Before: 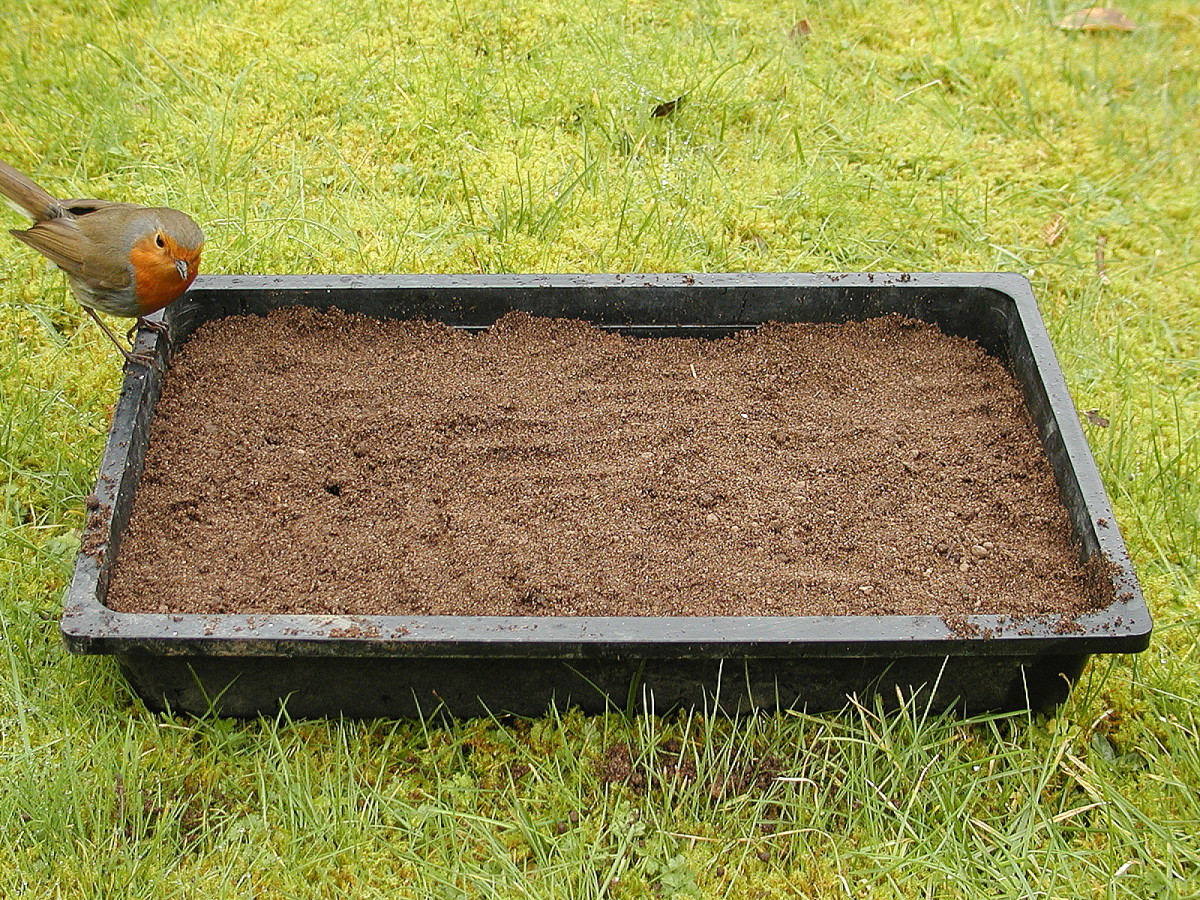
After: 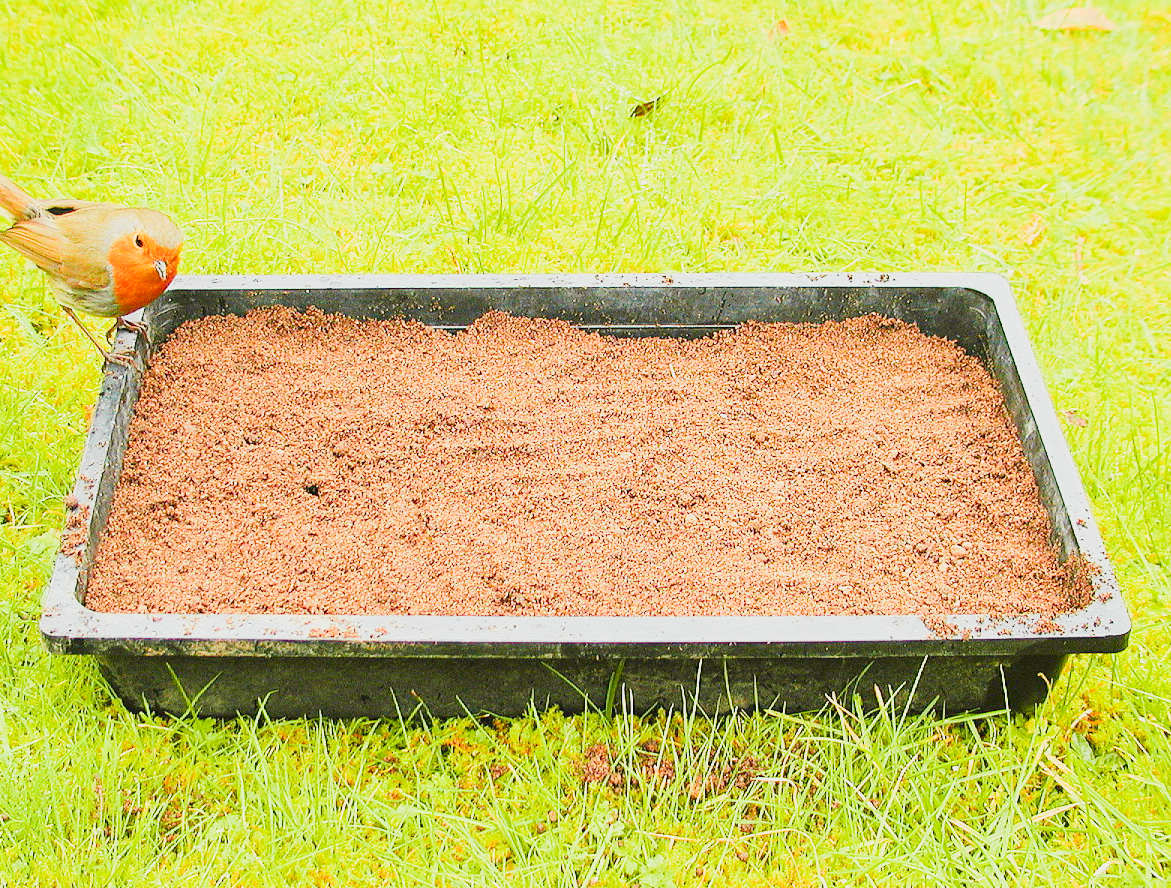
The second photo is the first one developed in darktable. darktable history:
exposure: black level correction 0, exposure 1.975 EV, compensate exposure bias true, compensate highlight preservation false
crop and rotate: left 1.774%, right 0.633%, bottom 1.28%
color balance rgb: perceptual saturation grading › global saturation 25%, global vibrance 20%
tone curve: curves: ch0 [(0, 0) (0.131, 0.116) (0.316, 0.345) (0.501, 0.584) (0.629, 0.732) (0.812, 0.888) (1, 0.974)]; ch1 [(0, 0) (0.366, 0.367) (0.475, 0.462) (0.494, 0.496) (0.504, 0.499) (0.553, 0.584) (1, 1)]; ch2 [(0, 0) (0.333, 0.346) (0.375, 0.375) (0.424, 0.43) (0.476, 0.492) (0.502, 0.502) (0.533, 0.556) (0.566, 0.599) (0.614, 0.653) (1, 1)], color space Lab, independent channels, preserve colors none
sigmoid: contrast 1.05, skew -0.15
